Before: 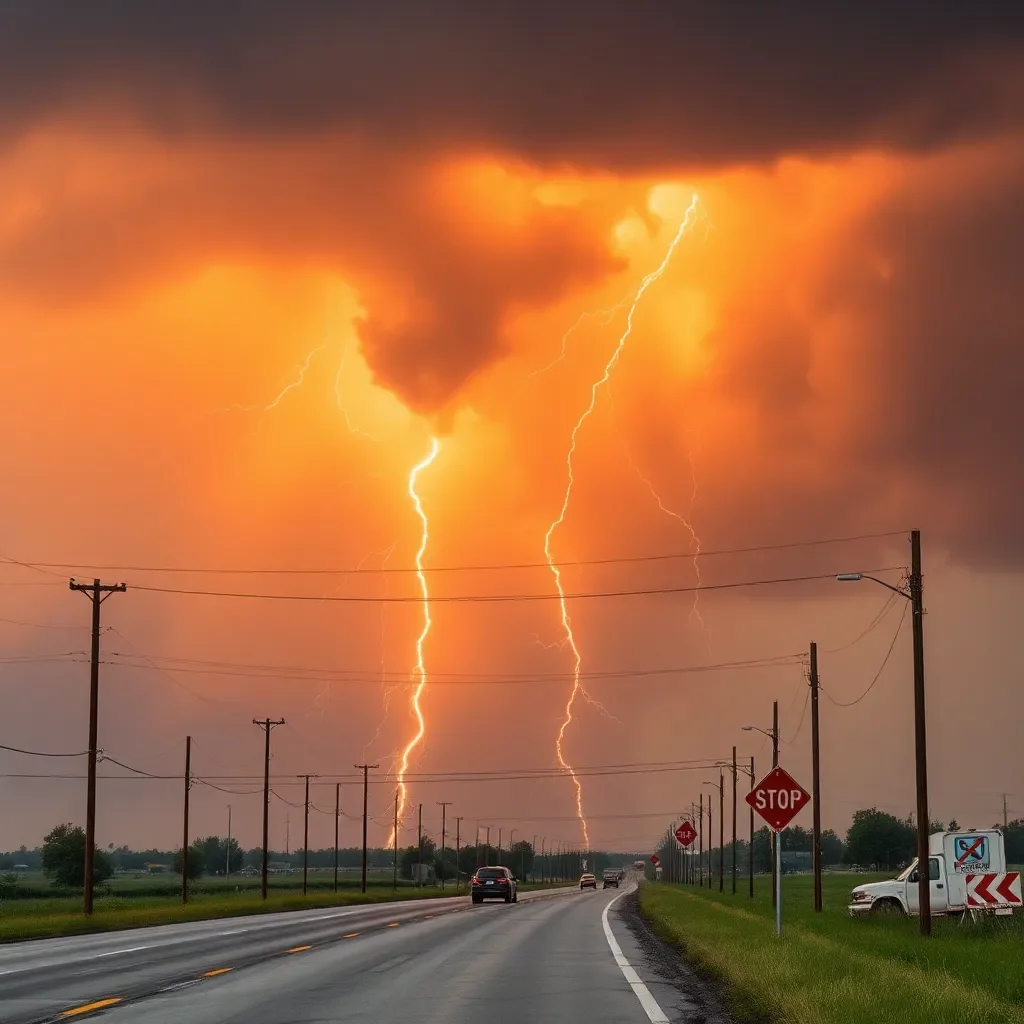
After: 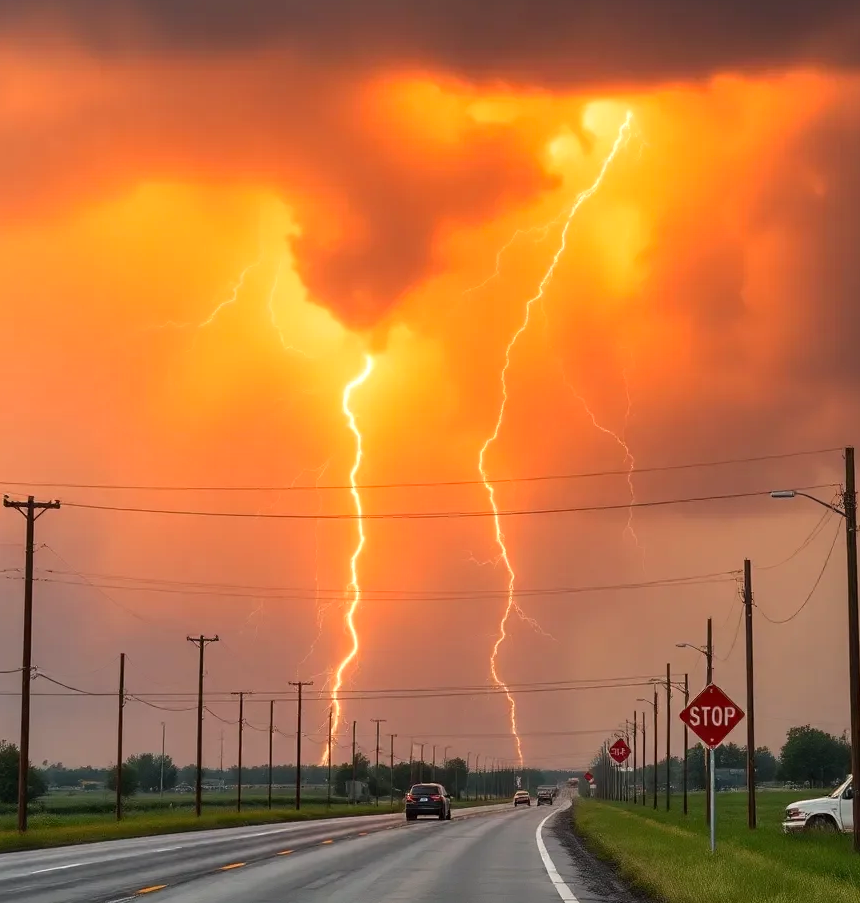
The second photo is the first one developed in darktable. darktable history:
crop: left 6.446%, top 8.188%, right 9.538%, bottom 3.548%
vibrance: on, module defaults
tone equalizer: on, module defaults
exposure: exposure 0.376 EV, compensate highlight preservation false
